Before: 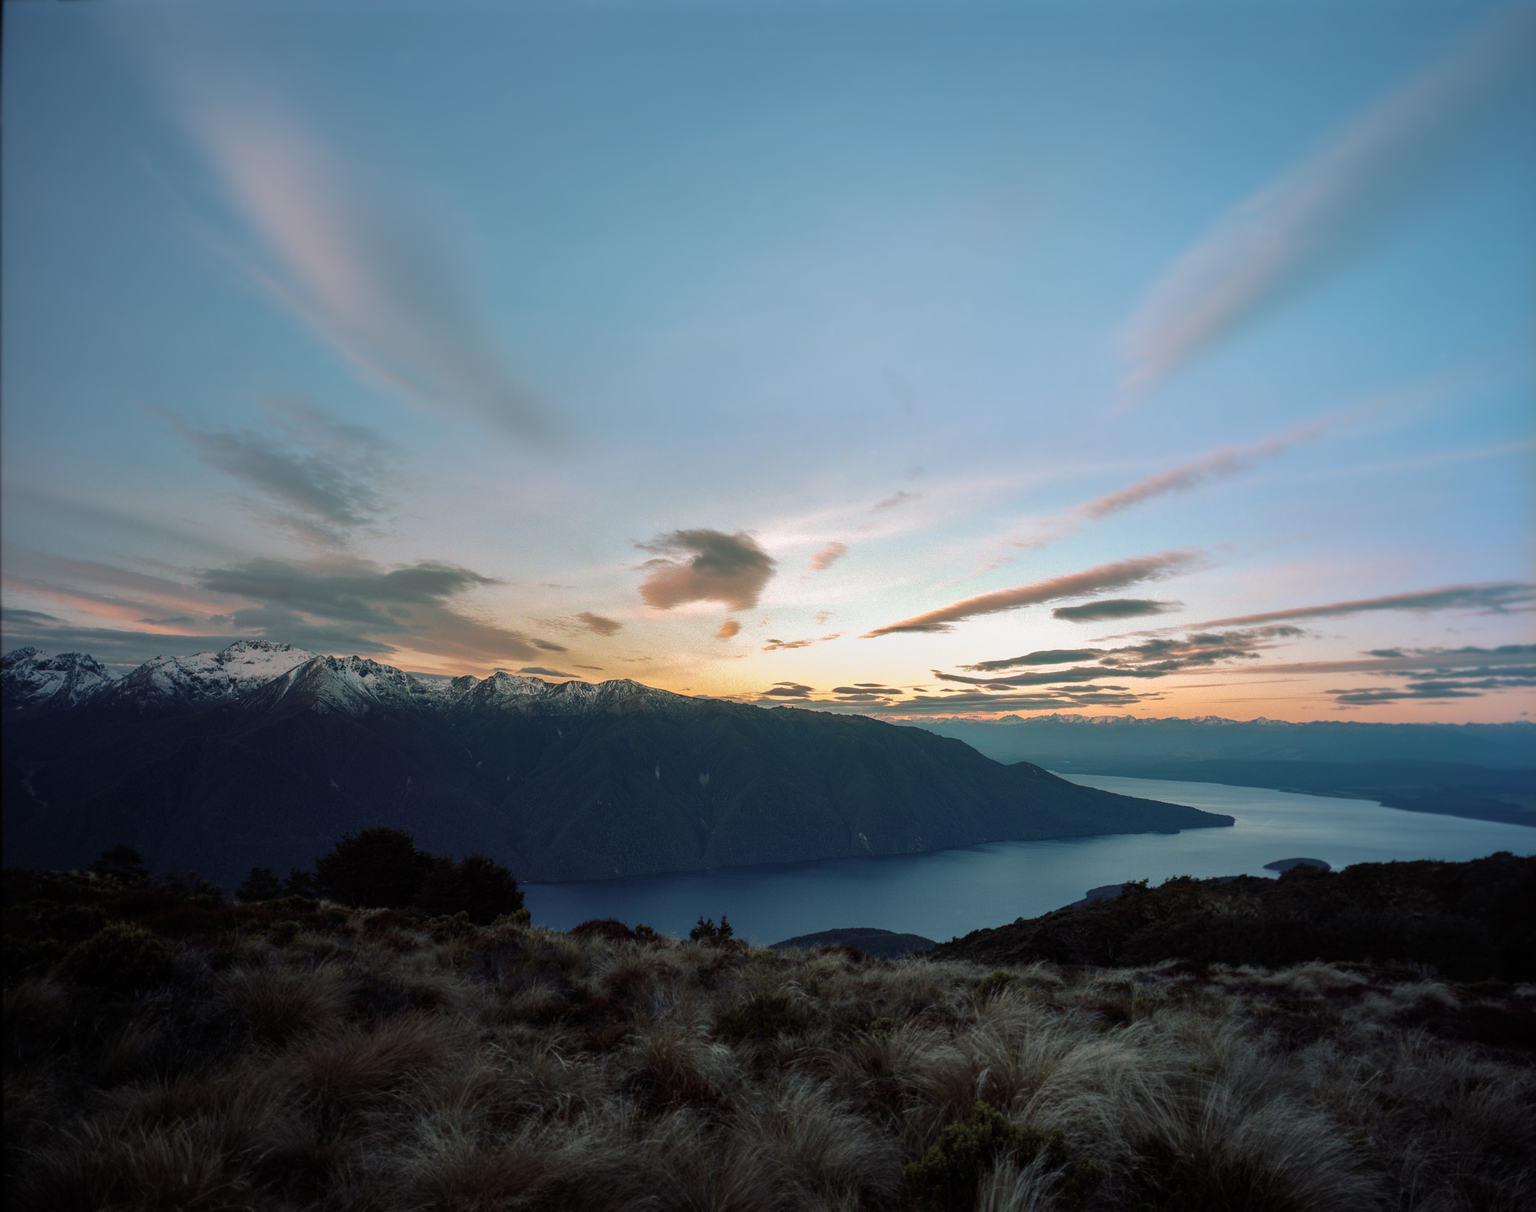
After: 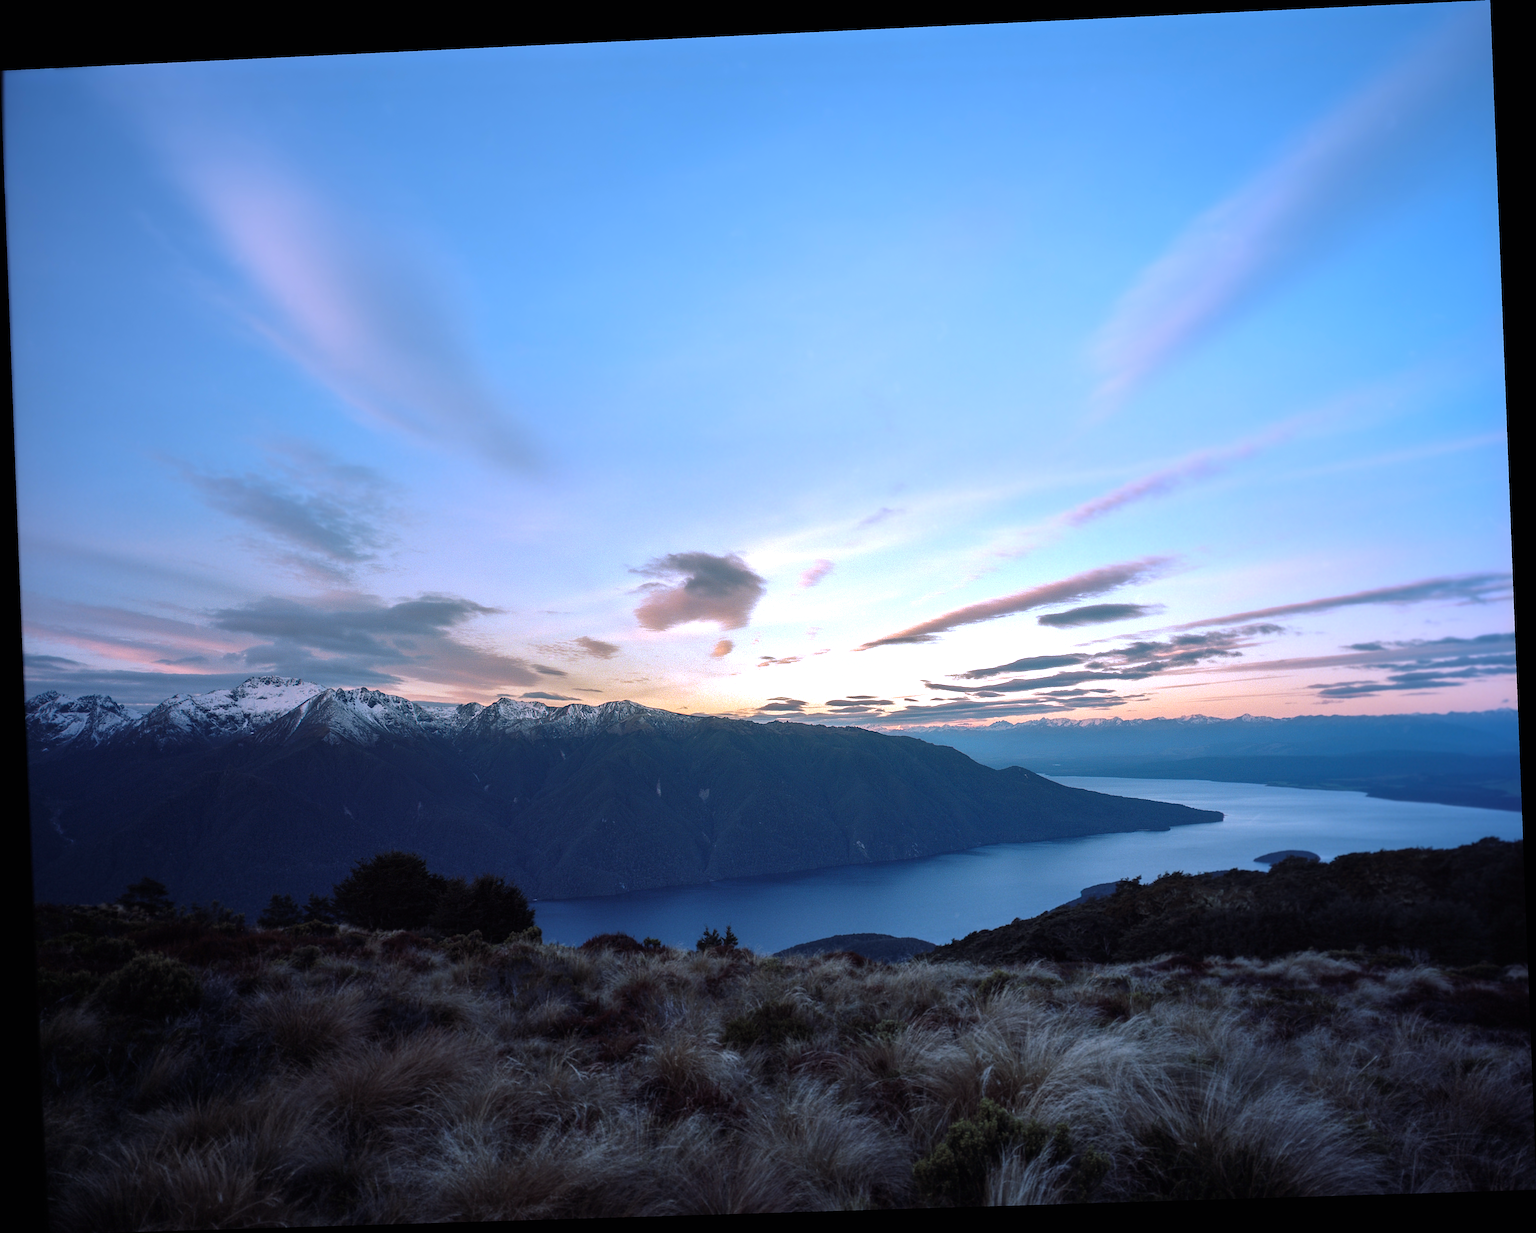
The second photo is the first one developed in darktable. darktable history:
color calibration: illuminant as shot in camera, x 0.379, y 0.396, temperature 4138.76 K
exposure: black level correction 0, exposure 0.5 EV, compensate highlight preservation false
rotate and perspective: rotation -2.22°, lens shift (horizontal) -0.022, automatic cropping off
white balance: red 0.976, blue 1.04
sharpen: on, module defaults
